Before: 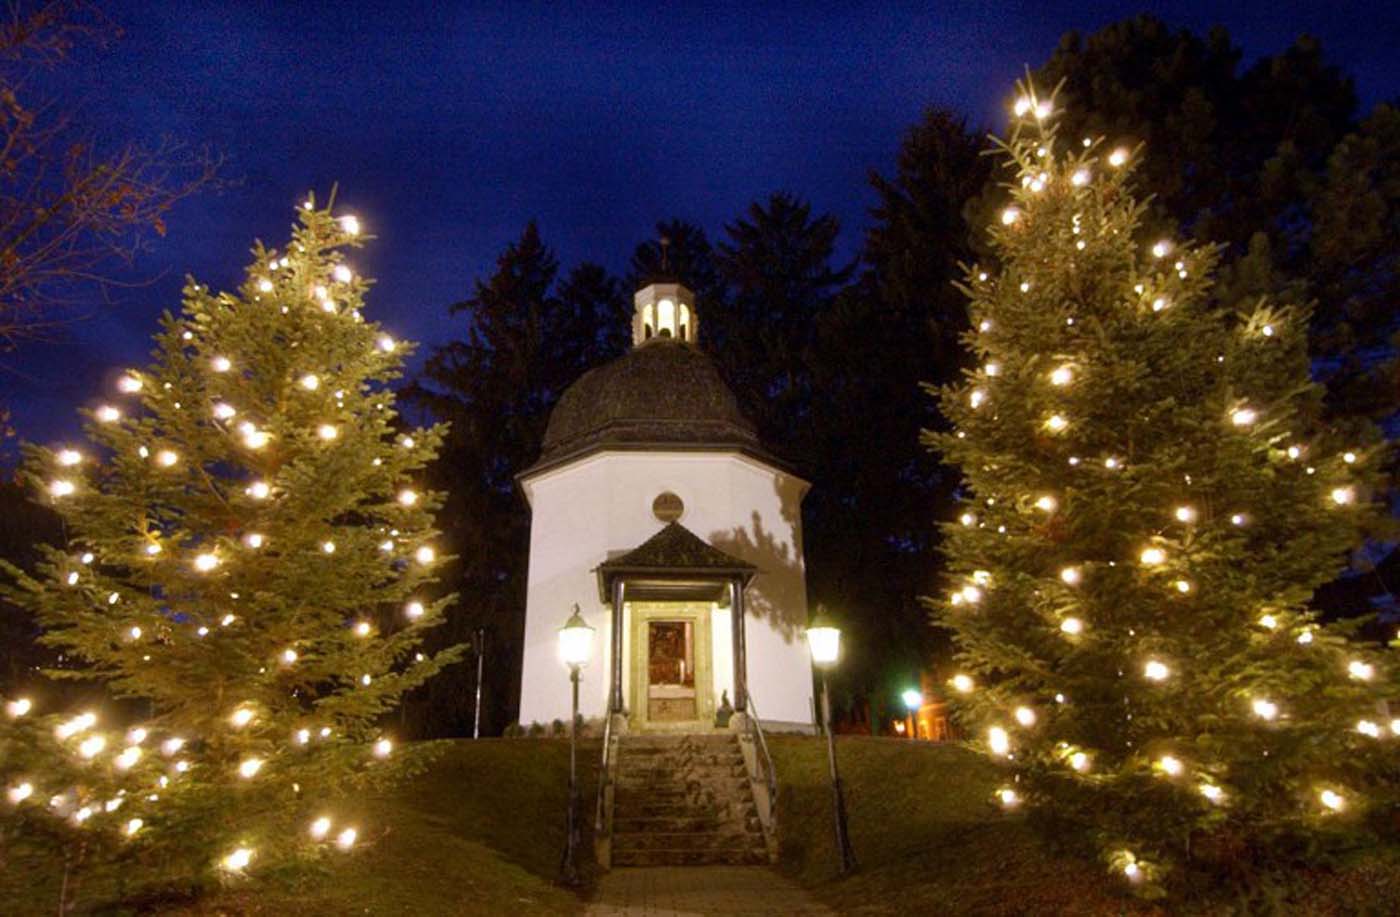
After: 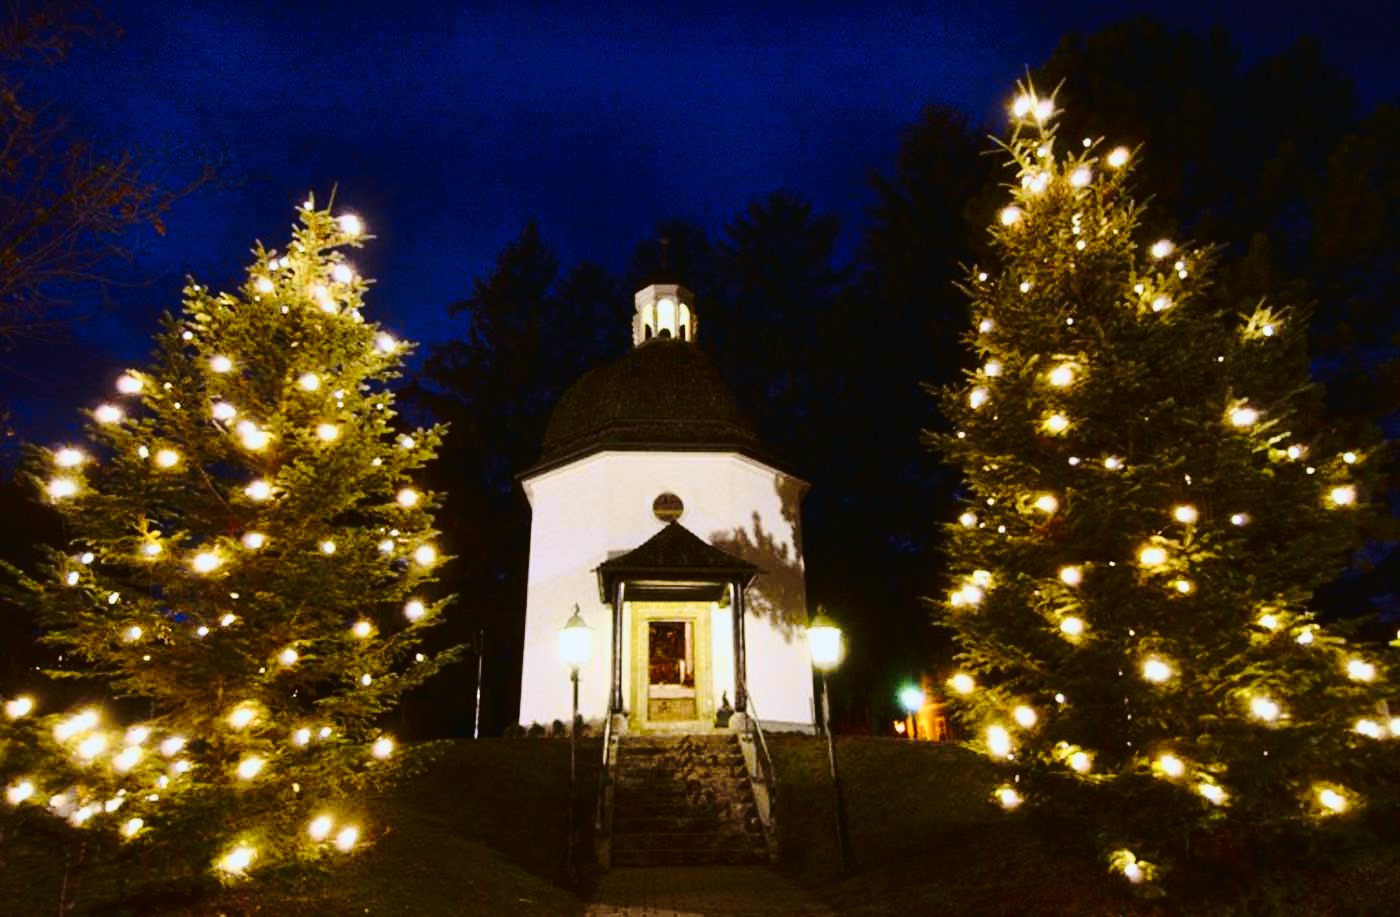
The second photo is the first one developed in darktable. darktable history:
base curve: curves: ch0 [(0, 0) (0.073, 0.04) (0.157, 0.139) (0.492, 0.492) (0.758, 0.758) (1, 1)], preserve colors none
tone curve: curves: ch0 [(0.003, 0.023) (0.071, 0.052) (0.236, 0.197) (0.466, 0.557) (0.625, 0.761) (0.783, 0.9) (0.994, 0.968)]; ch1 [(0, 0) (0.262, 0.227) (0.417, 0.386) (0.469, 0.467) (0.502, 0.498) (0.528, 0.53) (0.573, 0.579) (0.605, 0.621) (0.644, 0.671) (0.686, 0.728) (0.994, 0.987)]; ch2 [(0, 0) (0.262, 0.188) (0.385, 0.353) (0.427, 0.424) (0.495, 0.493) (0.515, 0.54) (0.547, 0.561) (0.589, 0.613) (0.644, 0.748) (1, 1)], color space Lab, independent channels, preserve colors none
color balance: input saturation 80.07%
white balance: red 0.967, blue 1.049
